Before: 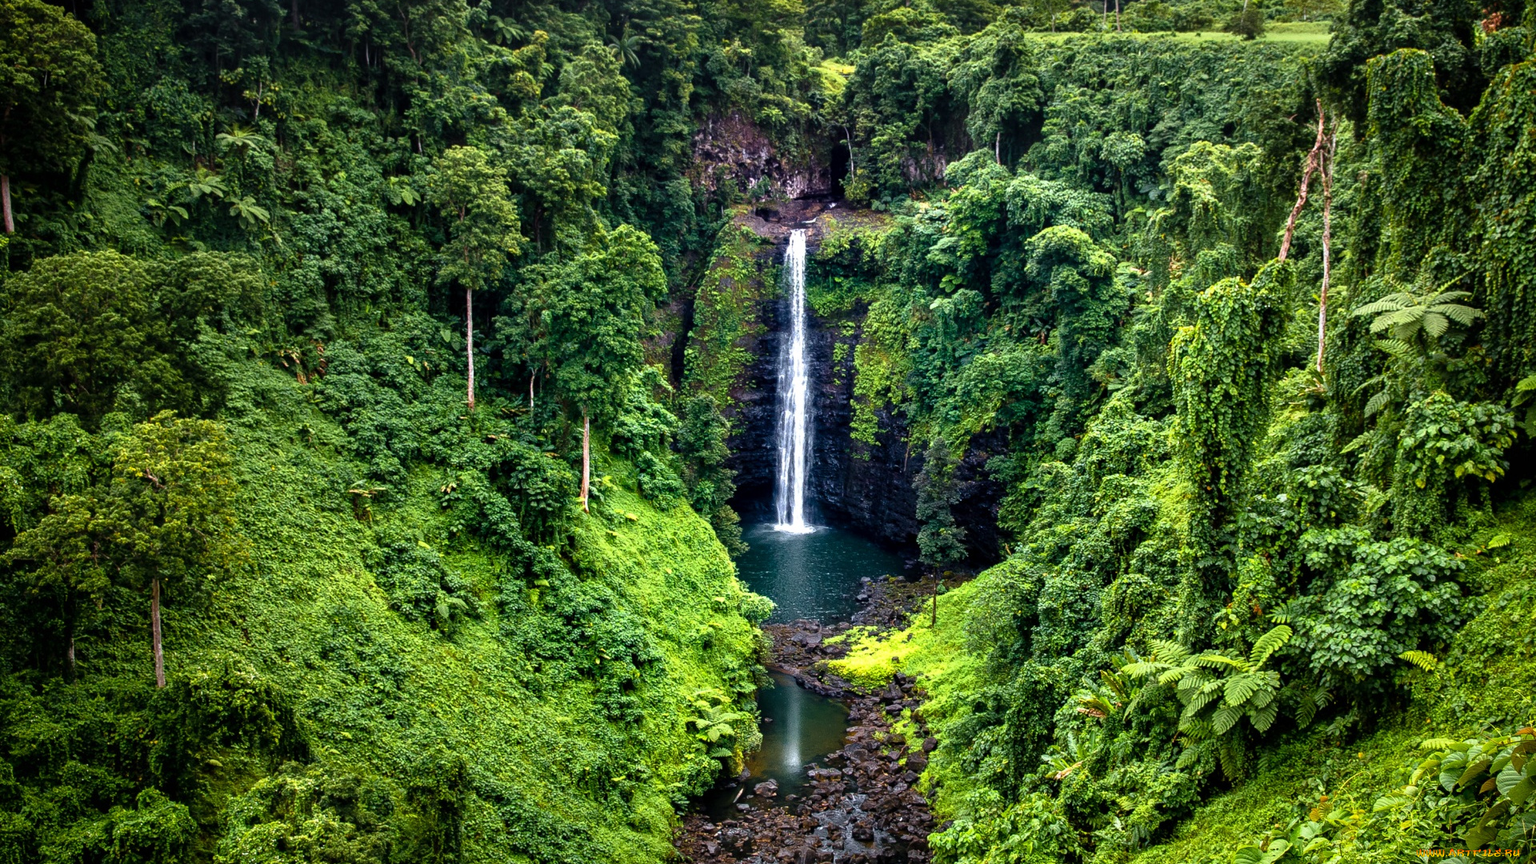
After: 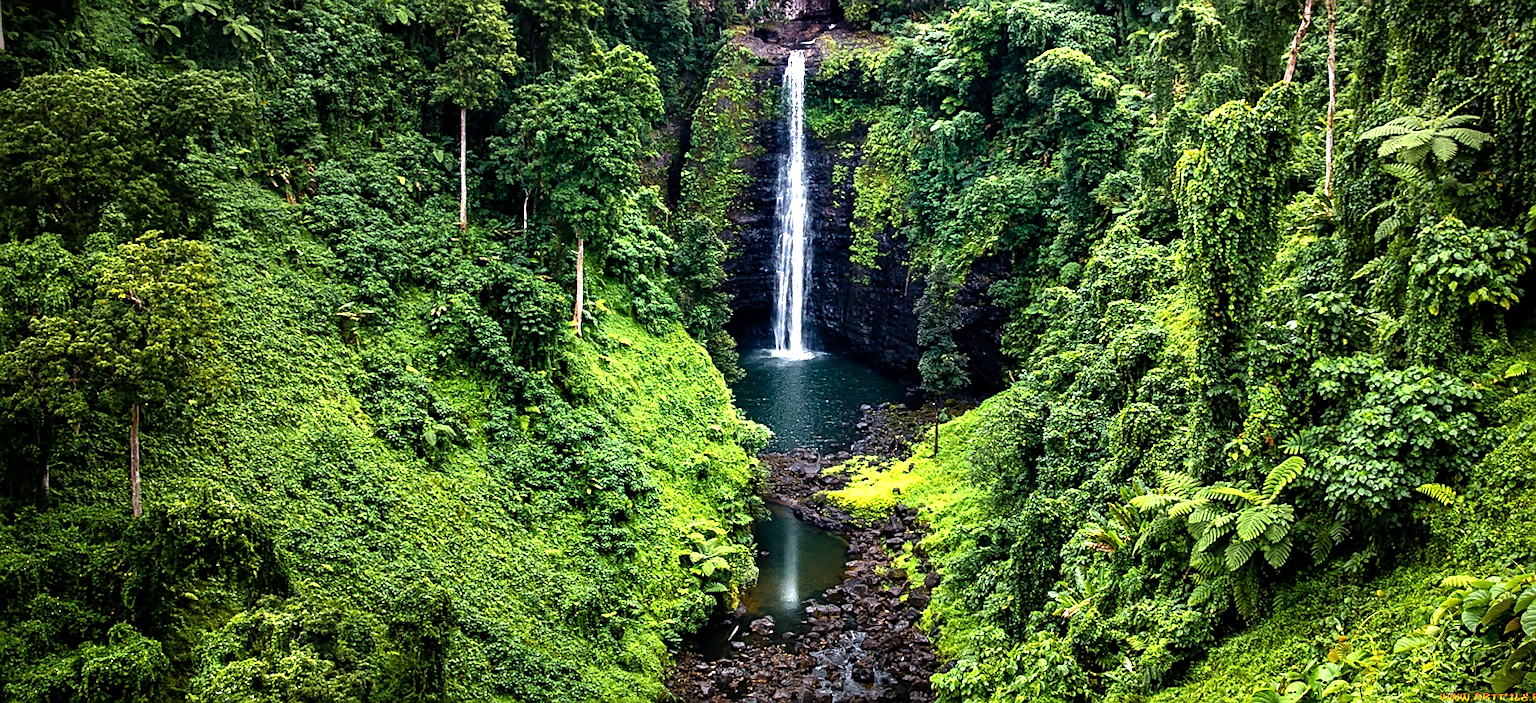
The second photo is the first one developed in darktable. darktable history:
sharpen: on, module defaults
tone equalizer: -8 EV -0.417 EV, -7 EV -0.389 EV, -6 EV -0.333 EV, -5 EV -0.222 EV, -3 EV 0.222 EV, -2 EV 0.333 EV, -1 EV 0.389 EV, +0 EV 0.417 EV, edges refinement/feathering 500, mask exposure compensation -1.57 EV, preserve details no
crop and rotate: top 19.998%
rotate and perspective: rotation 0.226°, lens shift (vertical) -0.042, crop left 0.023, crop right 0.982, crop top 0.006, crop bottom 0.994
